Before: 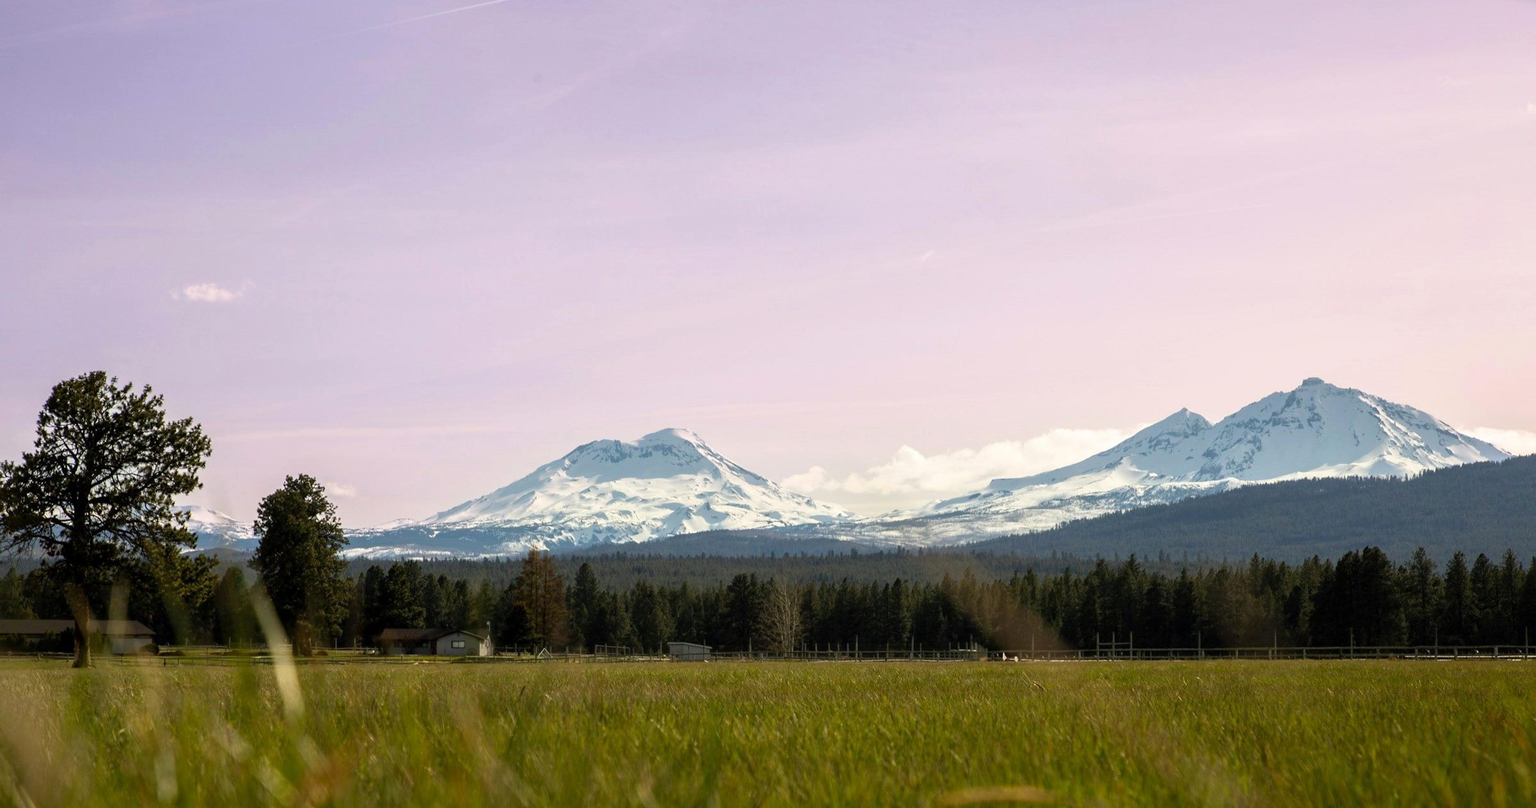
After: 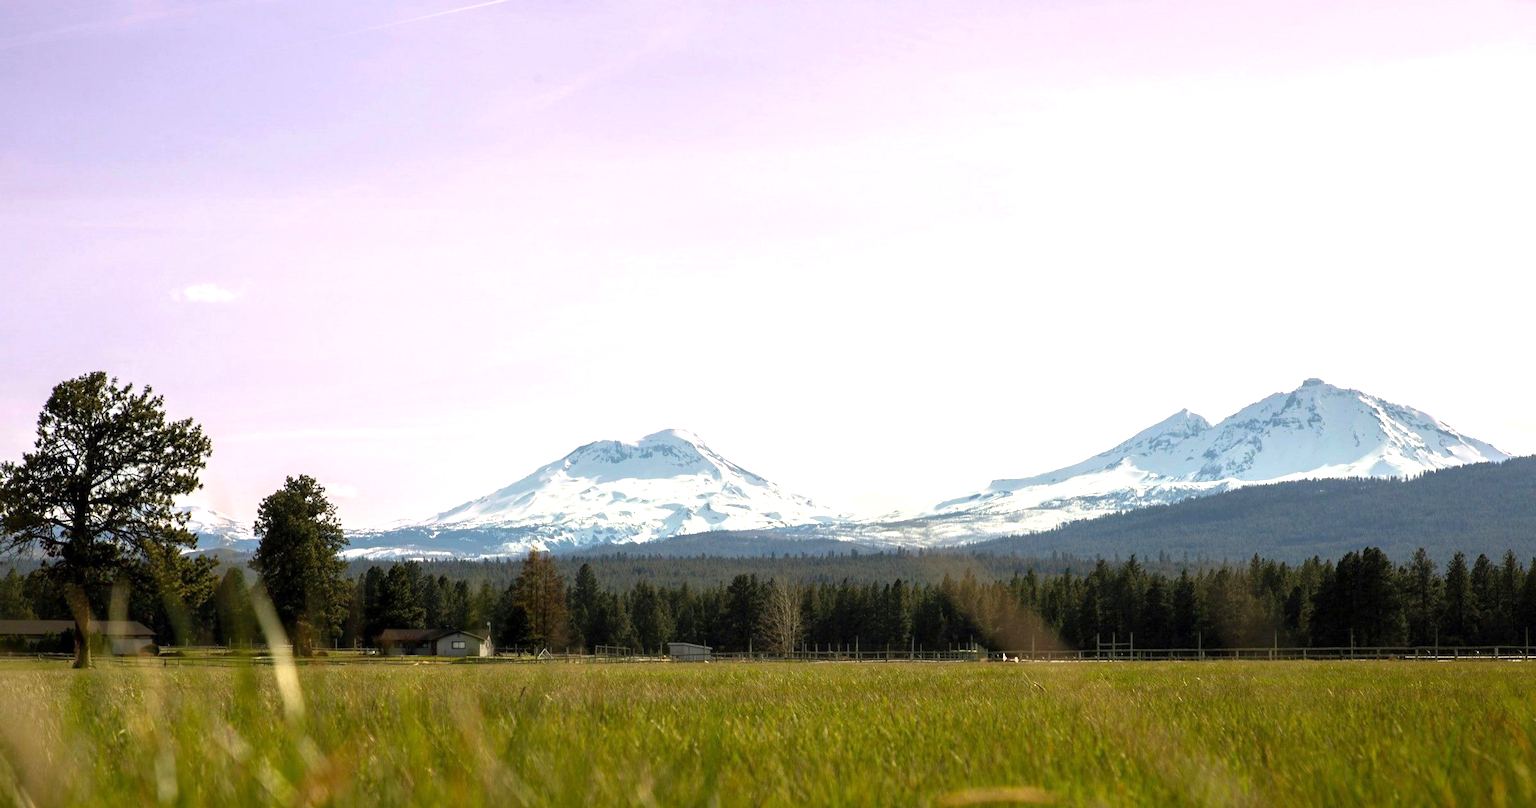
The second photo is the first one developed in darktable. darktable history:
exposure: exposure 0.633 EV, compensate highlight preservation false
